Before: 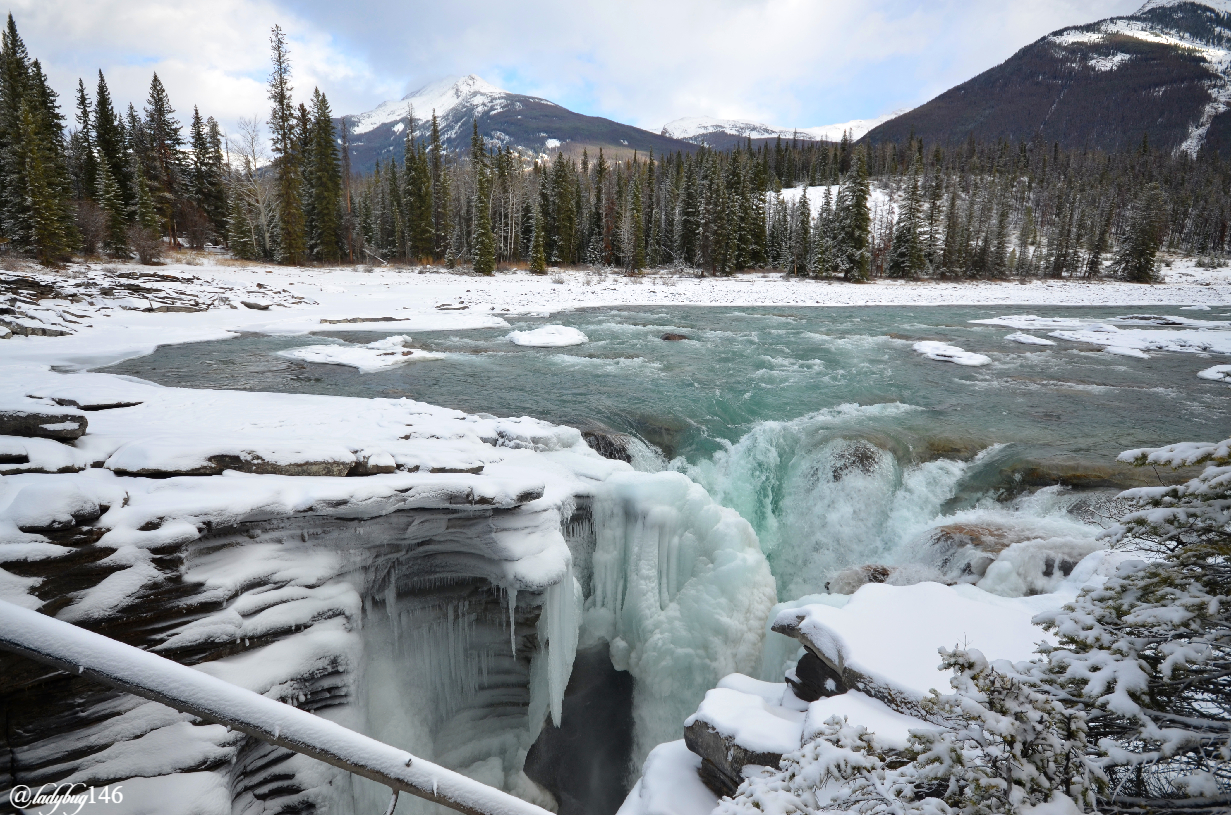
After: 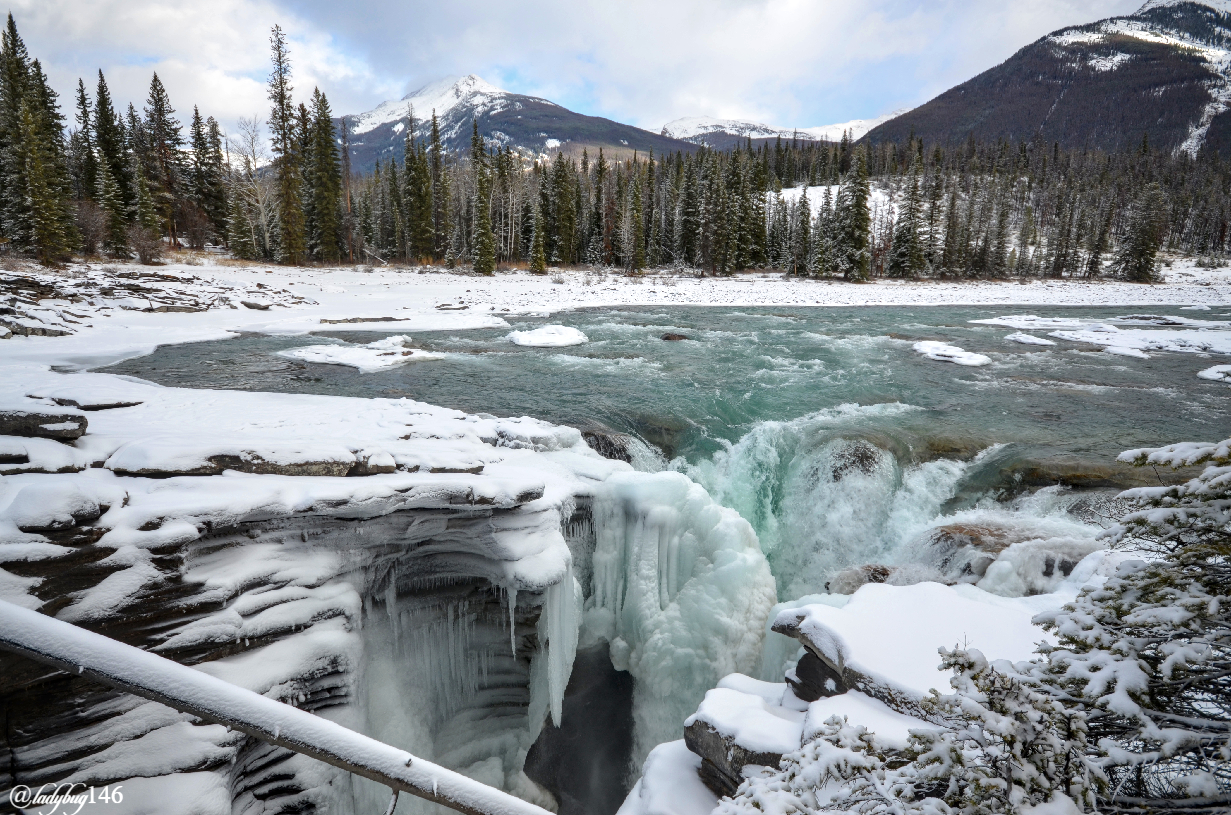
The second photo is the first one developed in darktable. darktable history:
color zones: curves: ch2 [(0, 0.5) (0.143, 0.5) (0.286, 0.489) (0.415, 0.421) (0.571, 0.5) (0.714, 0.5) (0.857, 0.5) (1, 0.5)]
local contrast: detail 130%
